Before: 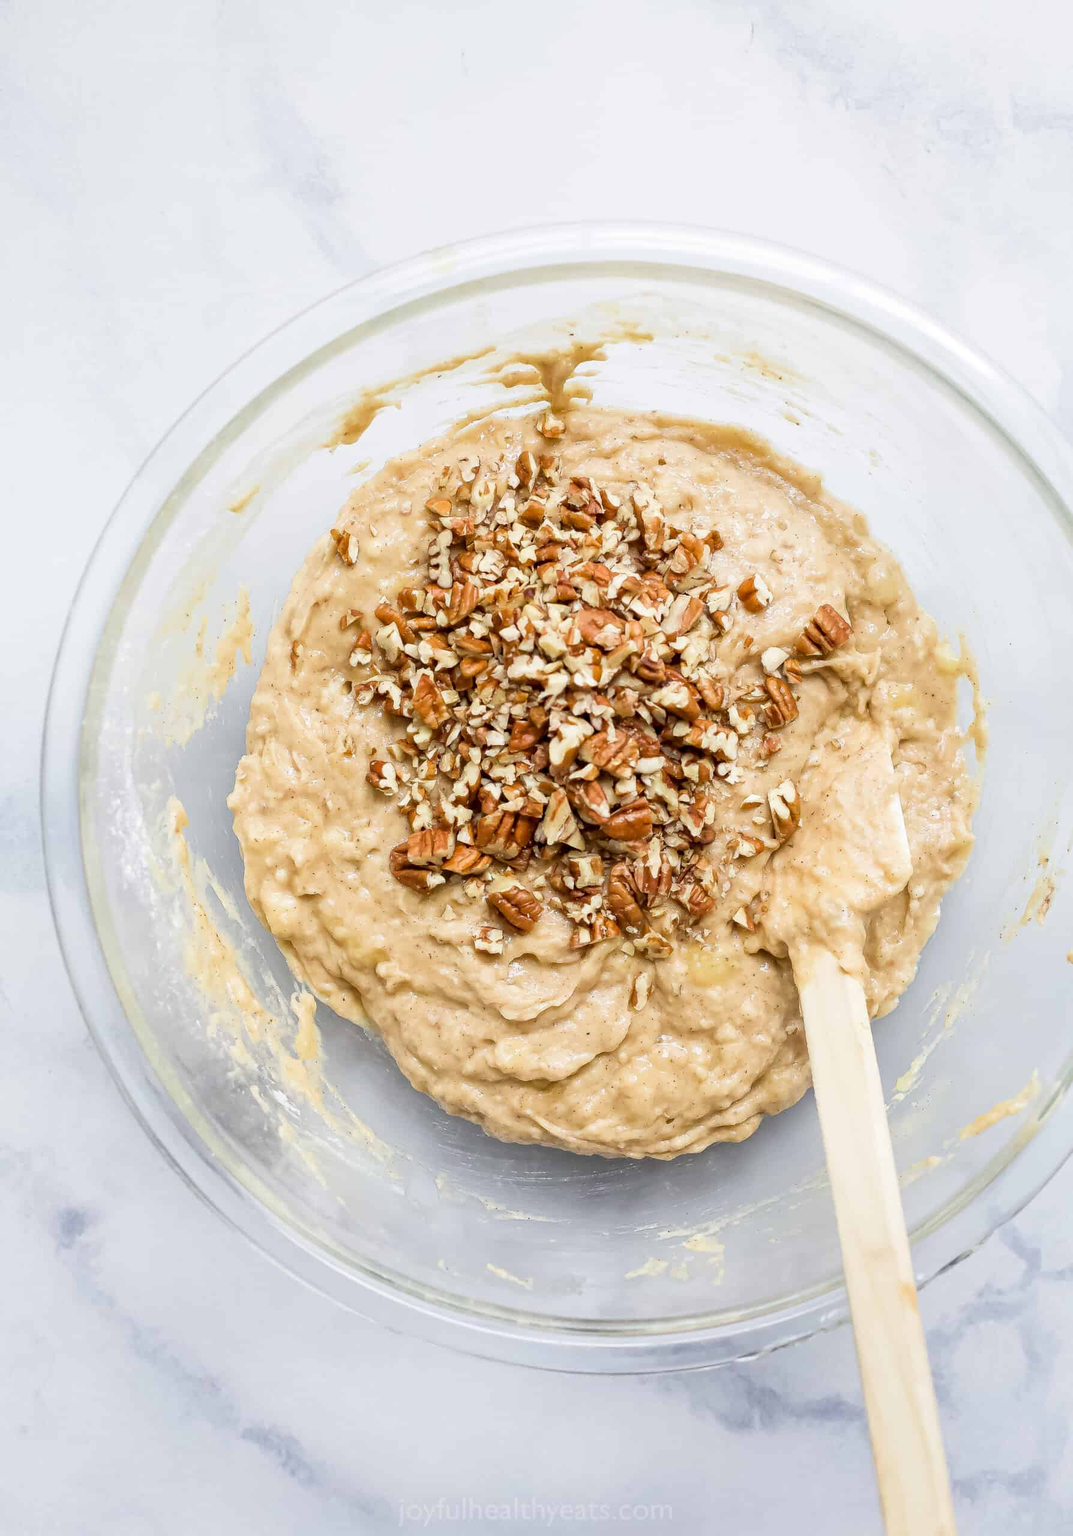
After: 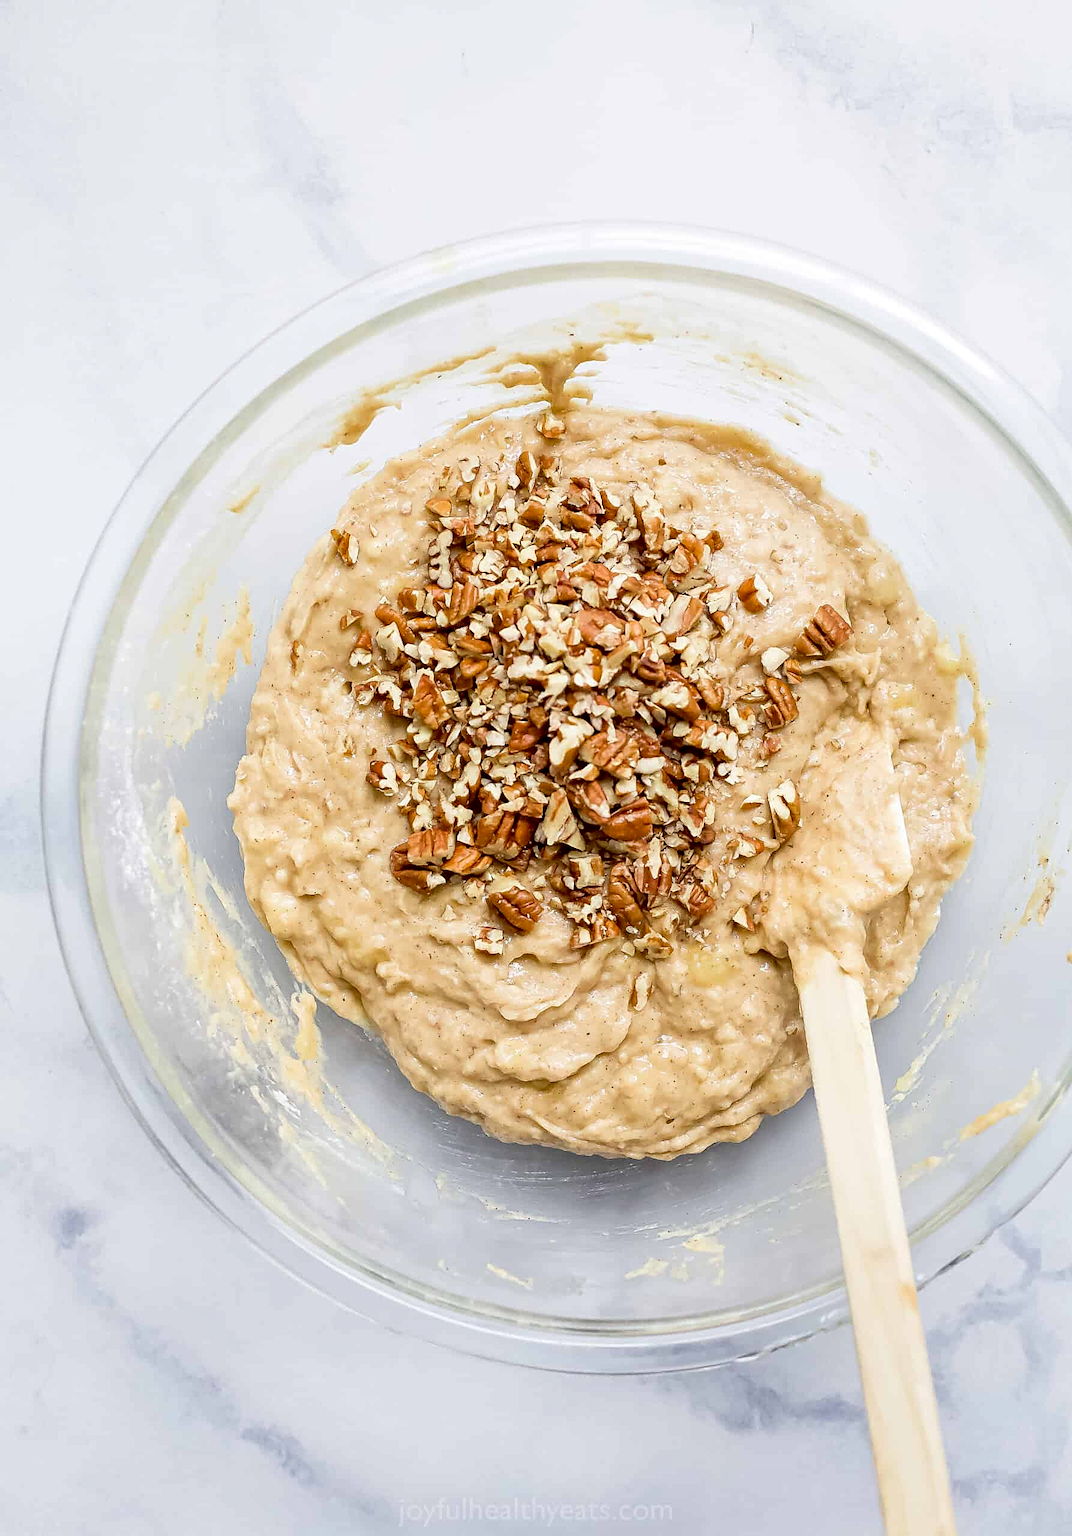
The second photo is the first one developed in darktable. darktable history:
local contrast: mode bilateral grid, contrast 15, coarseness 36, detail 105%, midtone range 0.2
sharpen: on, module defaults
exposure: black level correction 0.01, exposure 0.015 EV, compensate highlight preservation false
